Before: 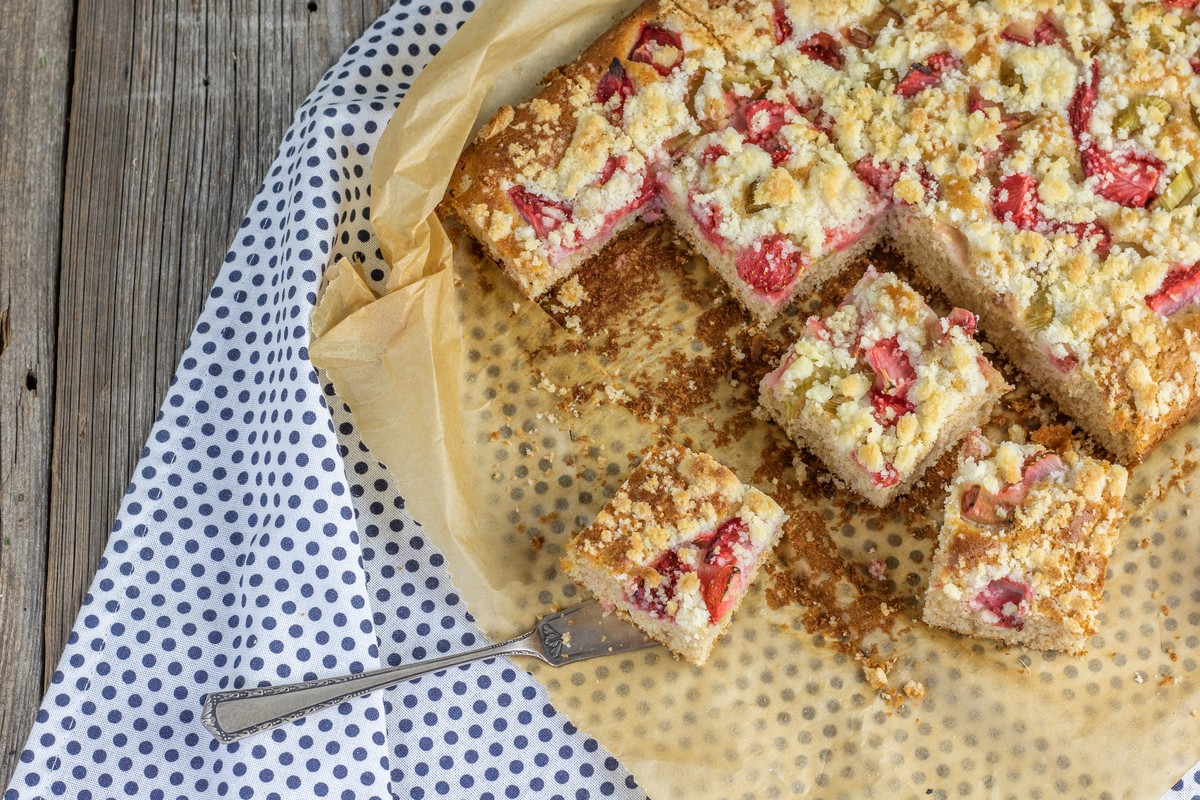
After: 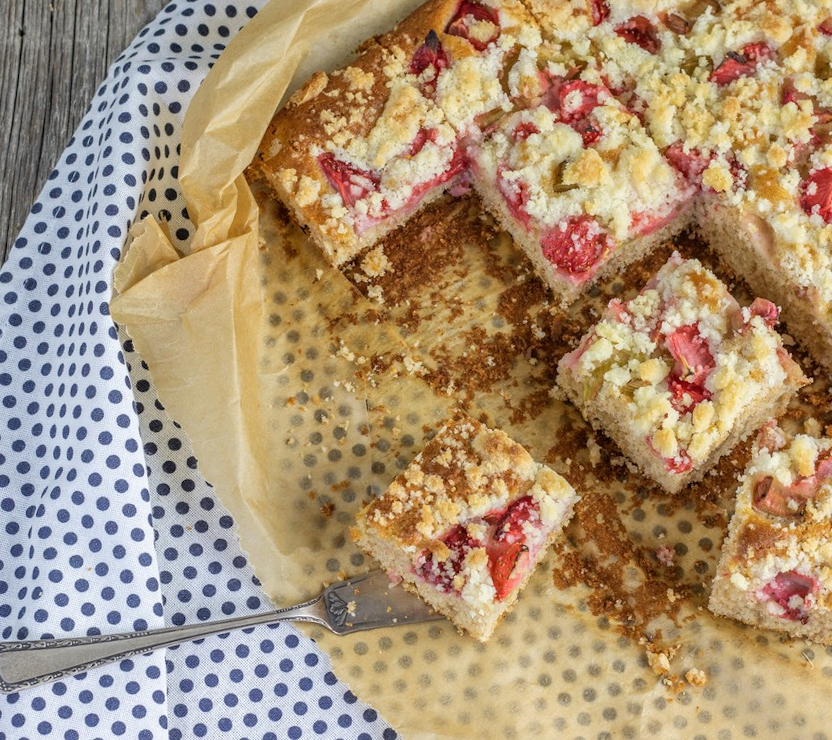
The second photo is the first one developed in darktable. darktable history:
crop and rotate: angle -3.09°, left 14.267%, top 0.037%, right 10.806%, bottom 0.074%
